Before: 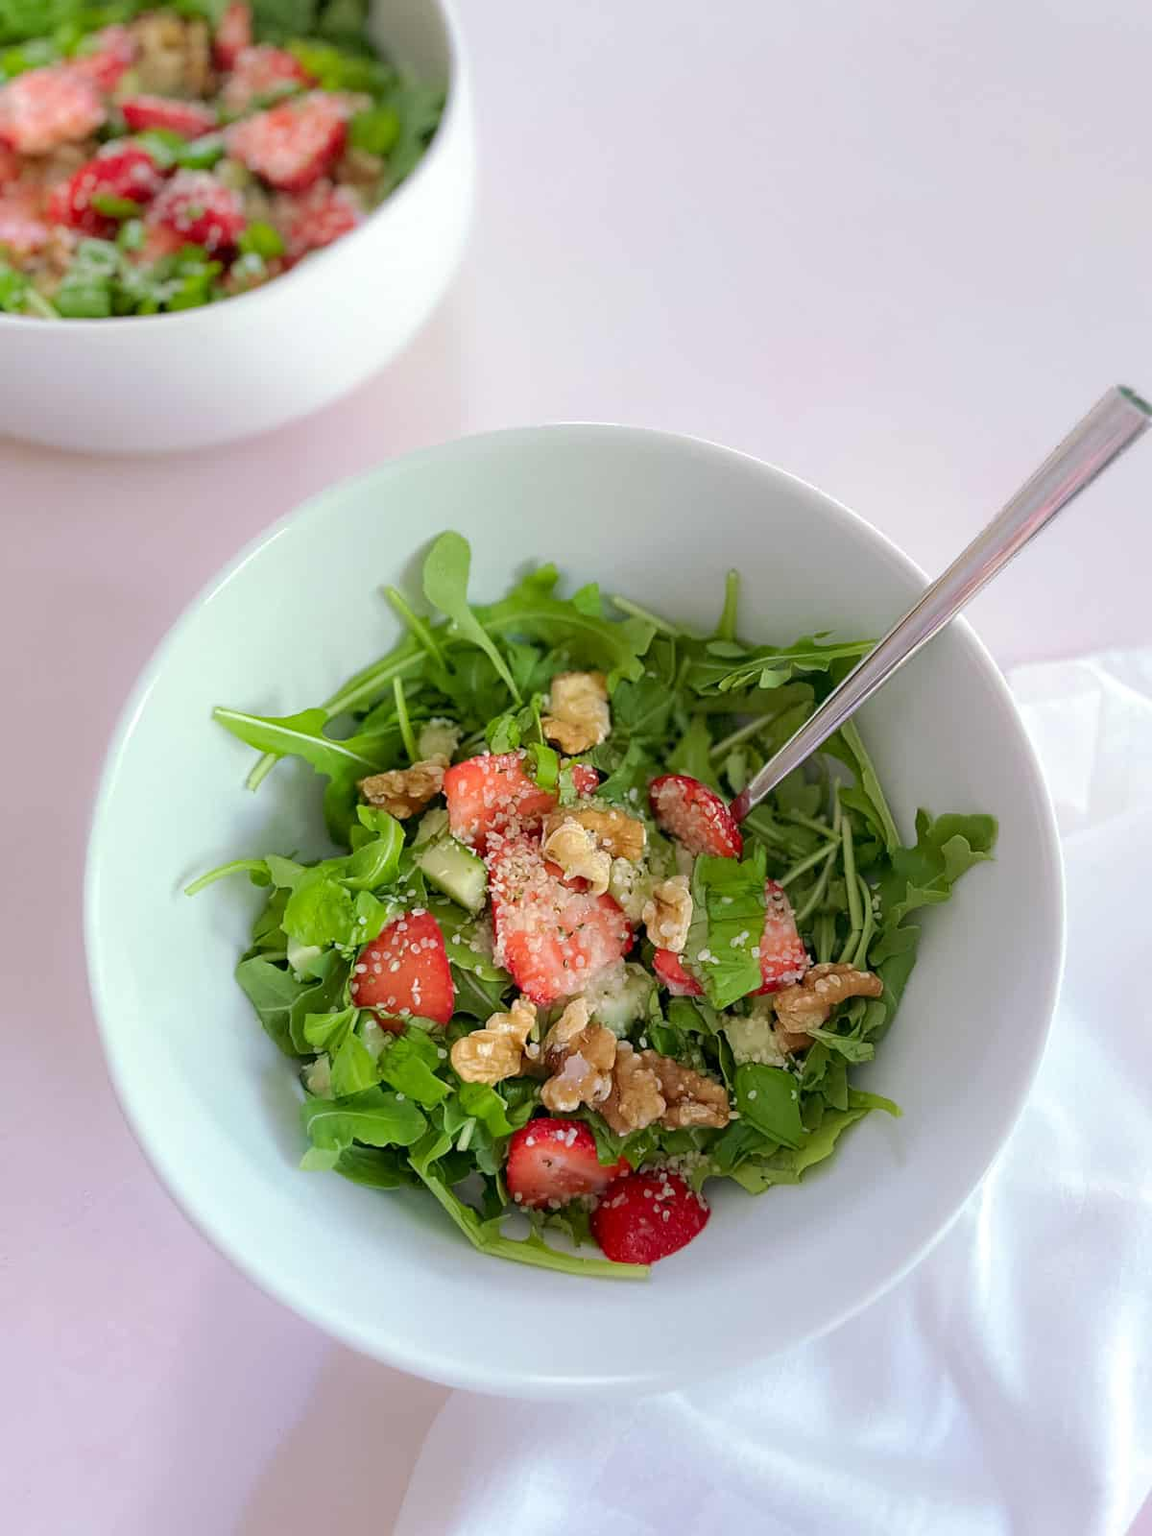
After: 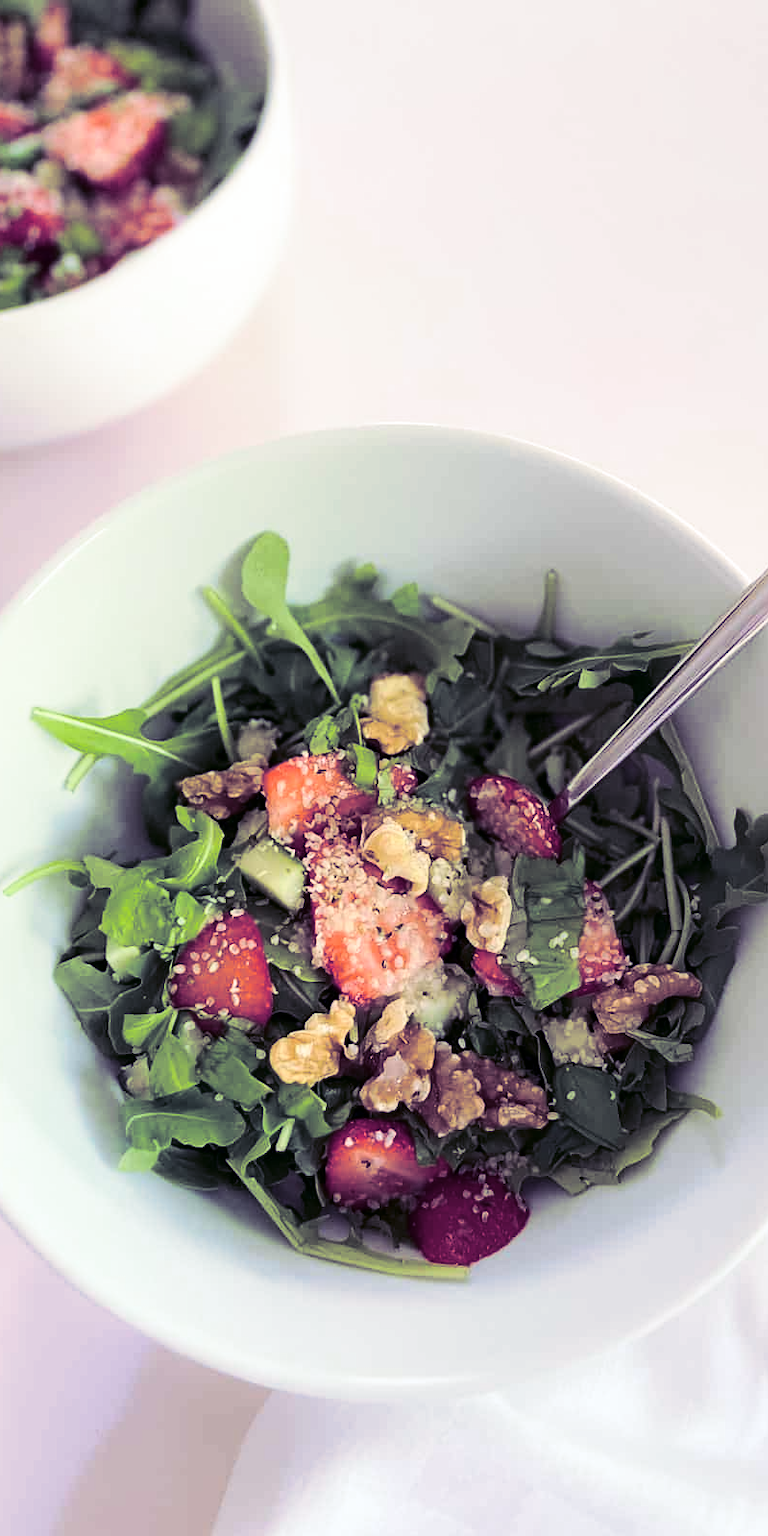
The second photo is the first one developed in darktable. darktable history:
crop and rotate: left 15.754%, right 17.579%
split-toning: shadows › hue 255.6°, shadows › saturation 0.66, highlights › hue 43.2°, highlights › saturation 0.68, balance -50.1
contrast brightness saturation: contrast 0.28
